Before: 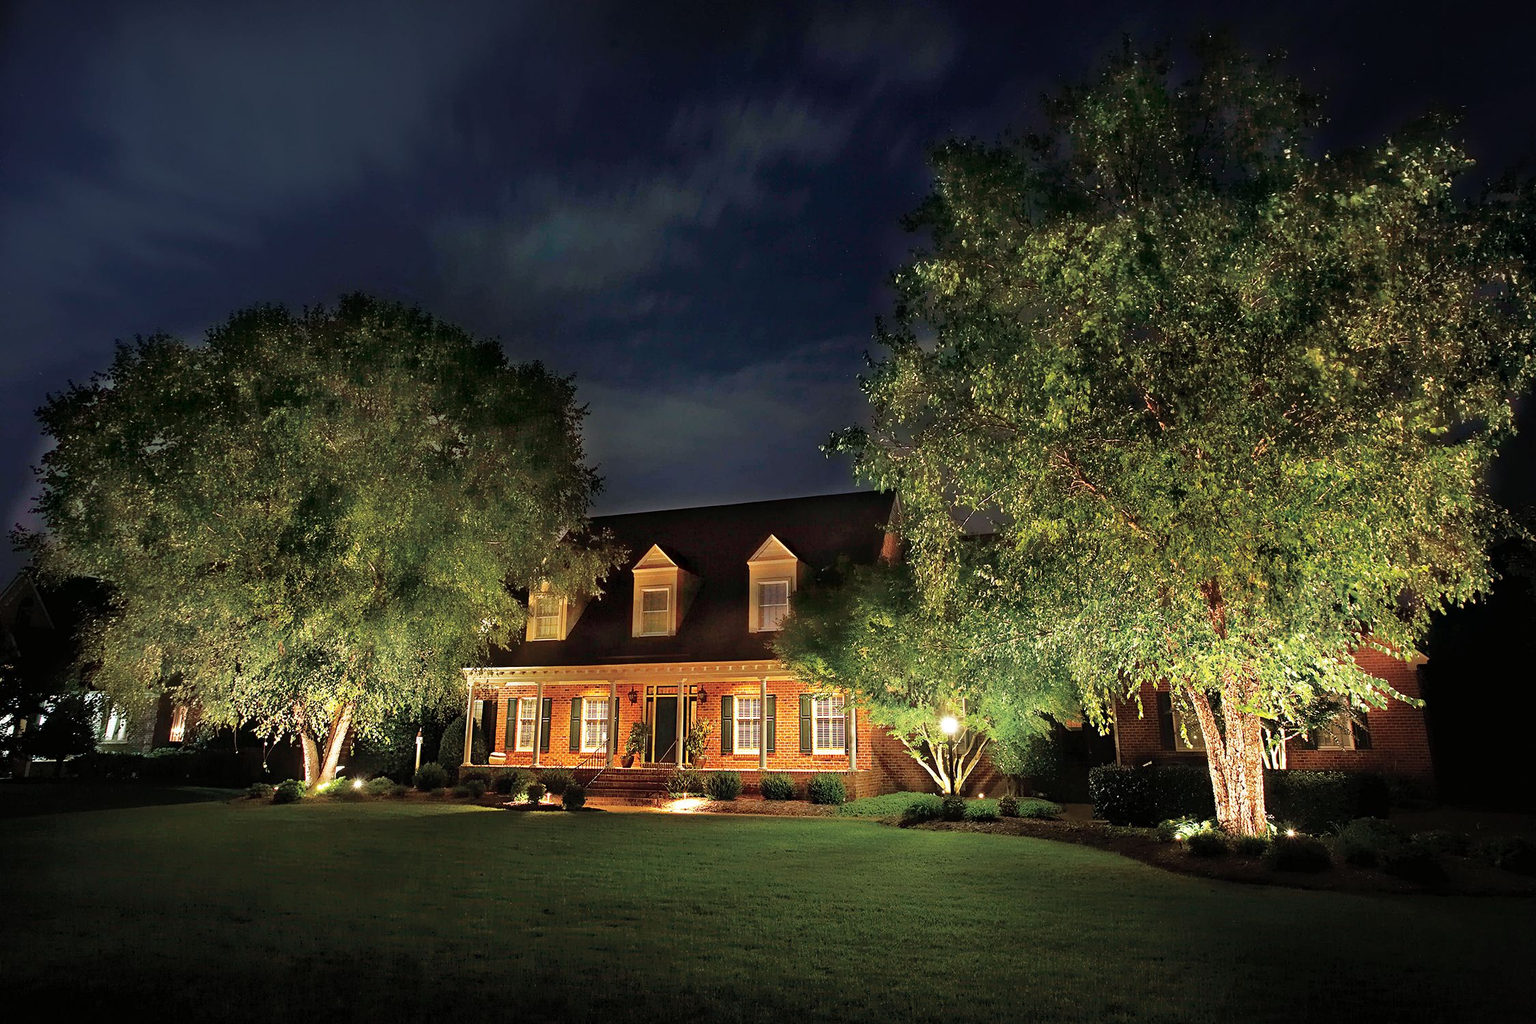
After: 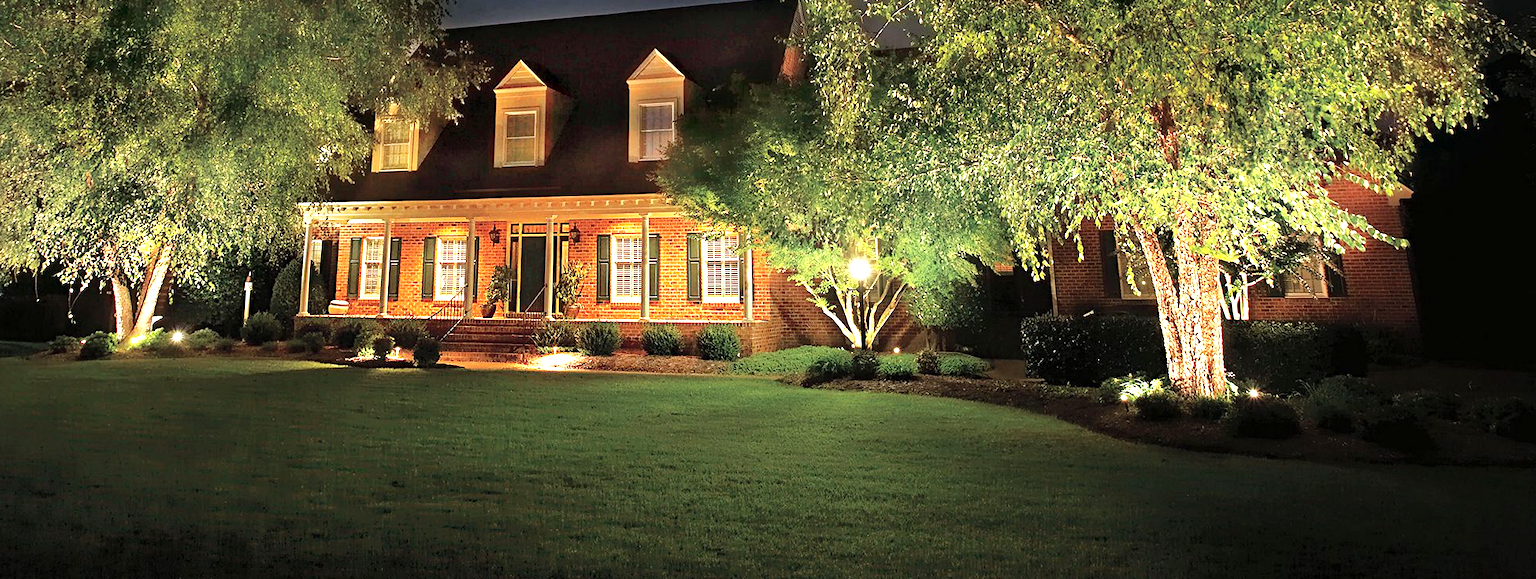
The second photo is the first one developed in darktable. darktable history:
crop and rotate: left 13.3%, top 48.087%, bottom 2.818%
exposure: exposure 0.609 EV, compensate highlight preservation false
